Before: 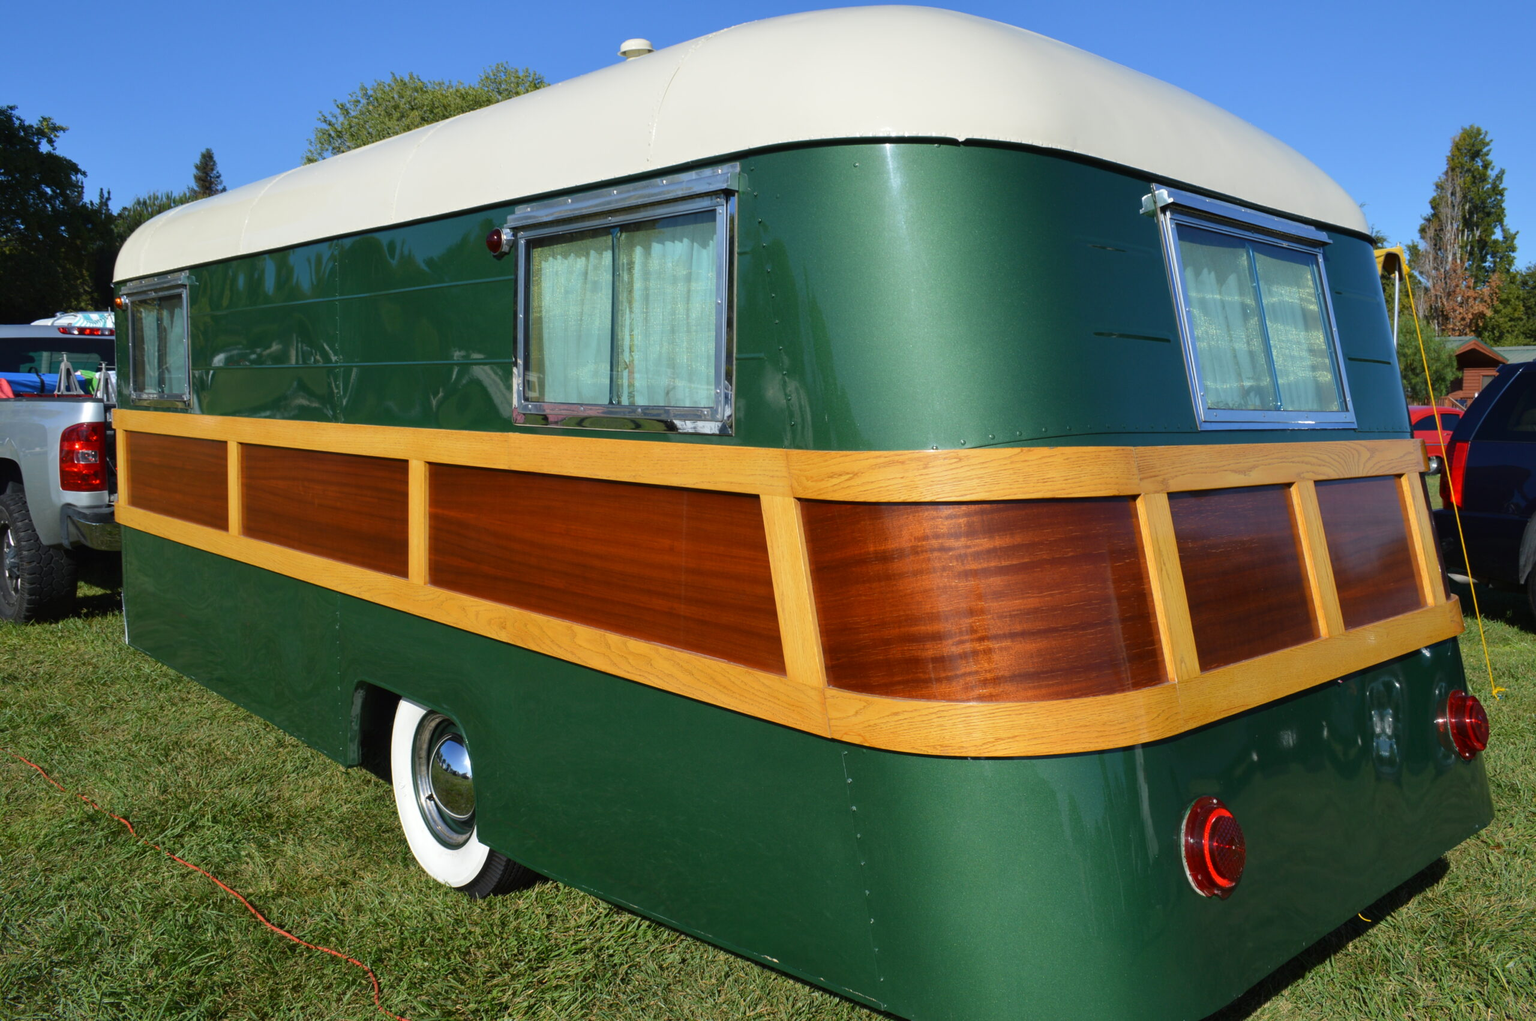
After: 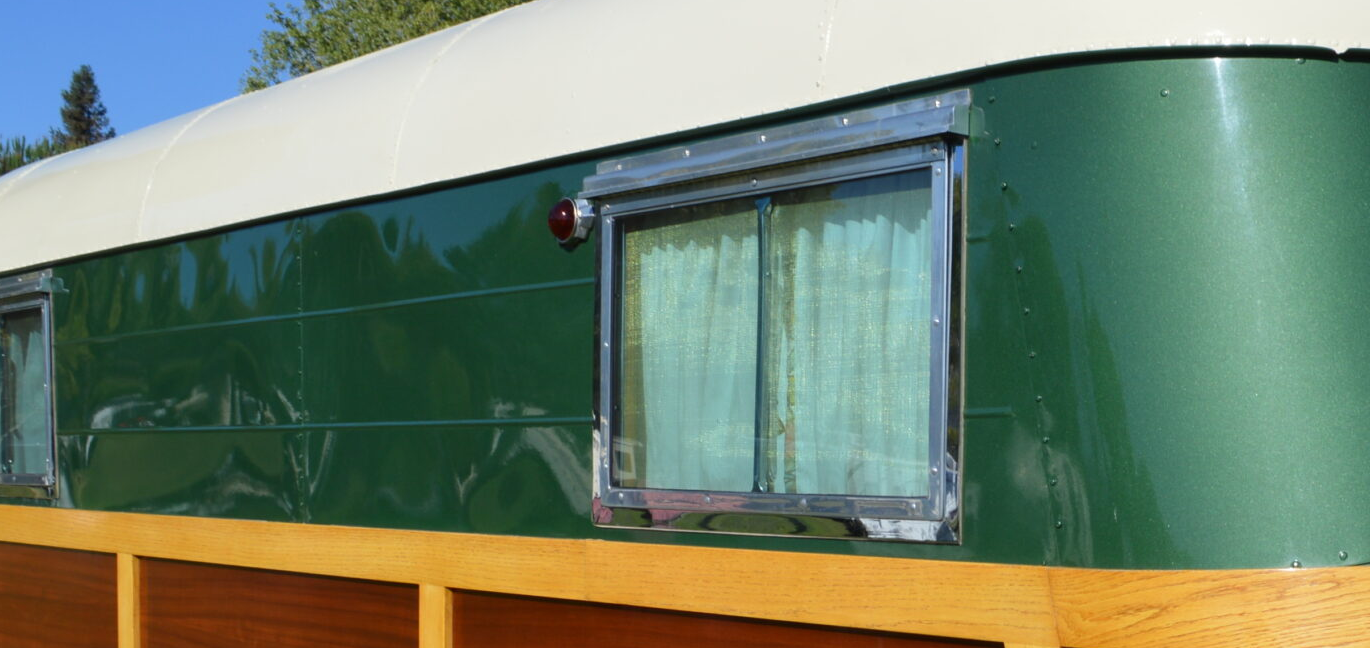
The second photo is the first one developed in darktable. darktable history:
crop: left 10.264%, top 10.738%, right 36.191%, bottom 51.162%
